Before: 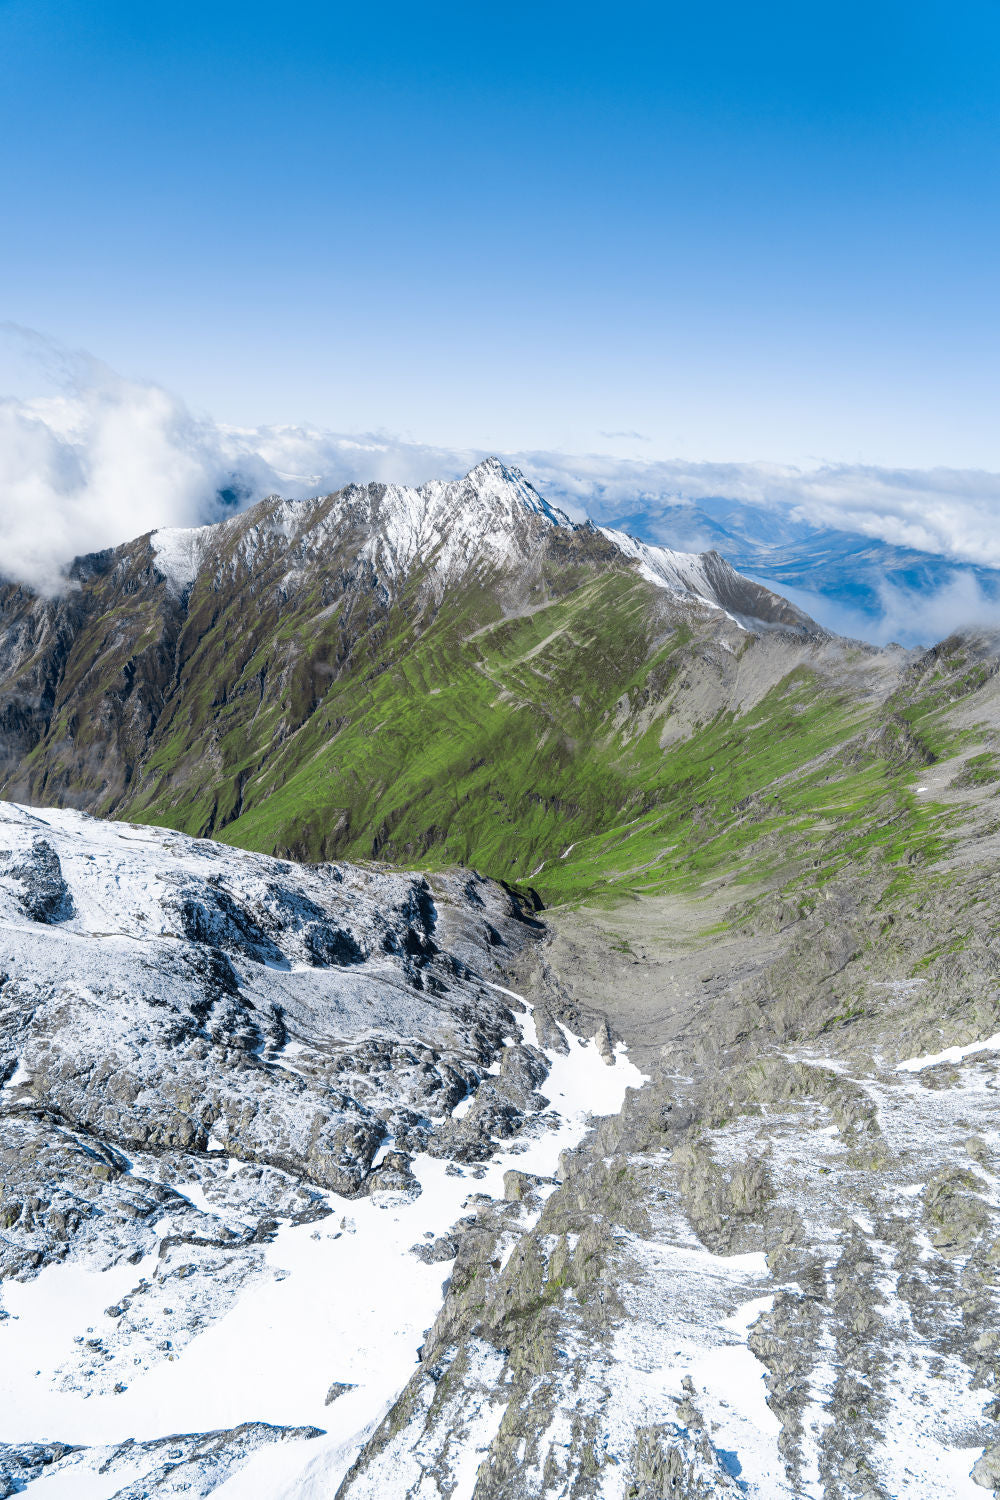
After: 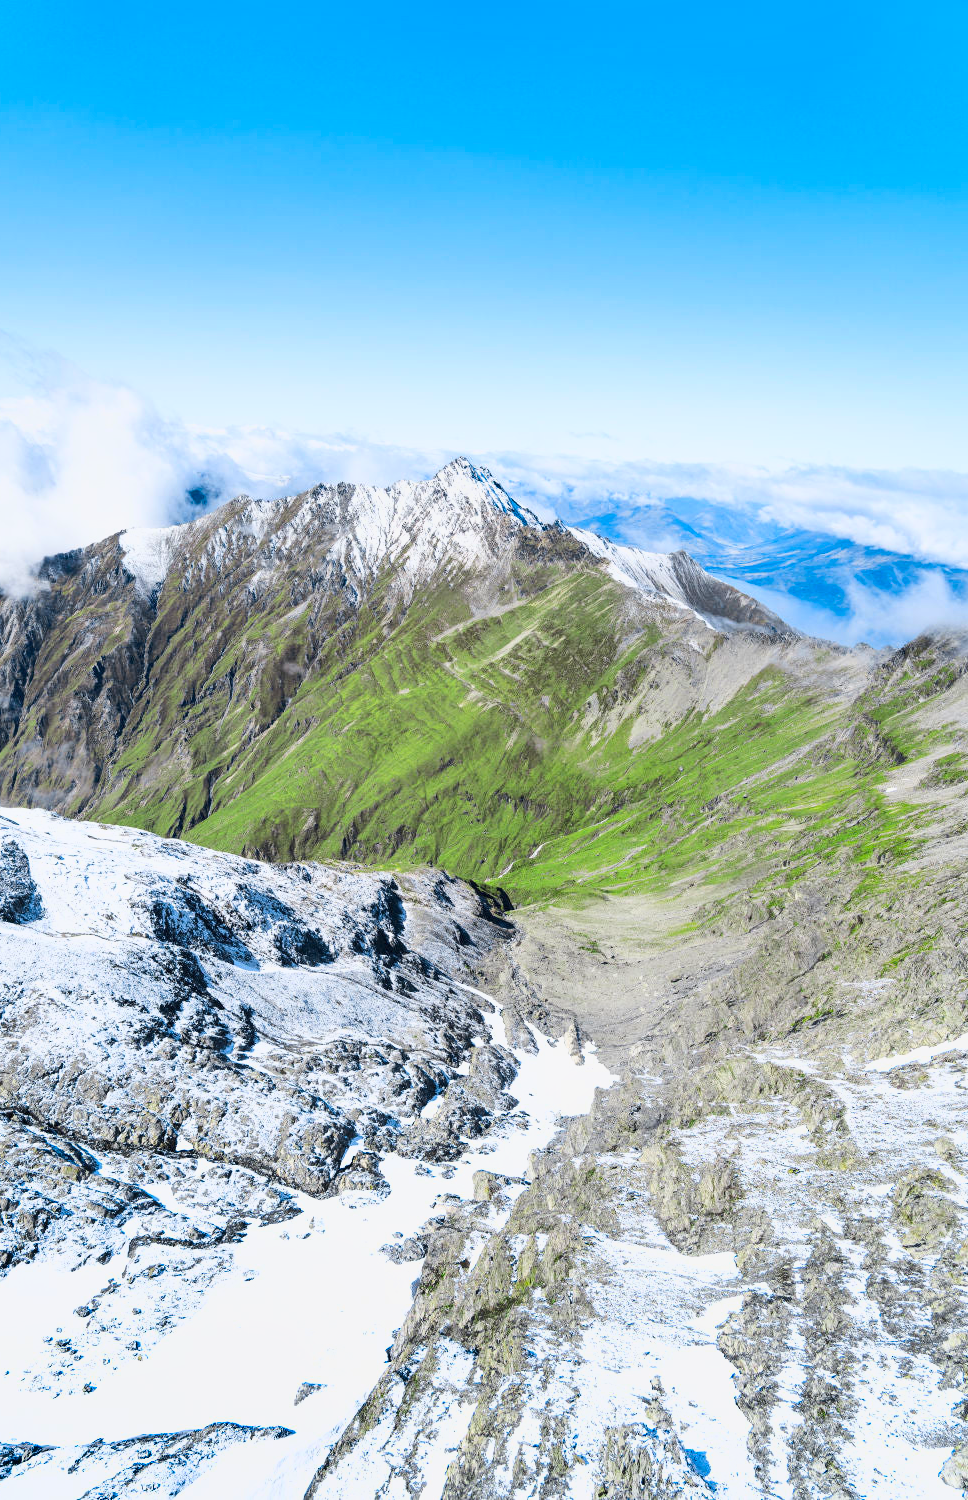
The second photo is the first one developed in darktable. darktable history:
base curve: curves: ch0 [(0, 0) (0.025, 0.046) (0.112, 0.277) (0.467, 0.74) (0.814, 0.929) (1, 0.942)]
crop and rotate: left 3.177%
shadows and highlights: low approximation 0.01, soften with gaussian
